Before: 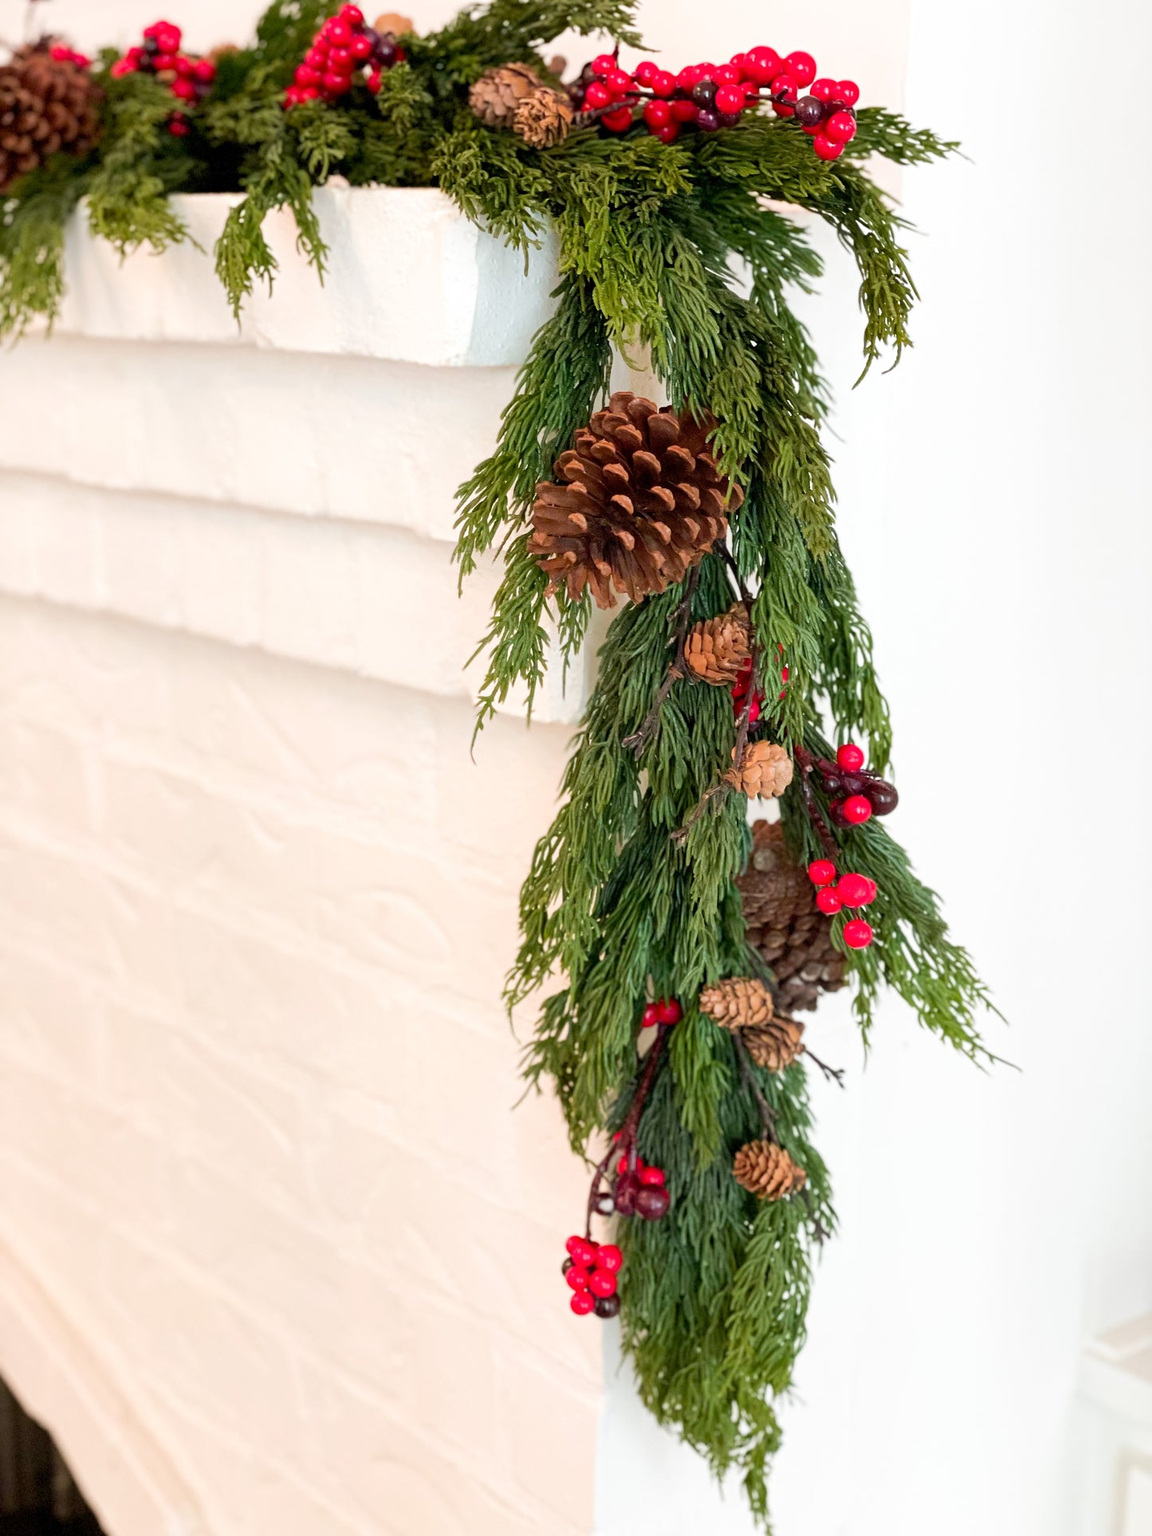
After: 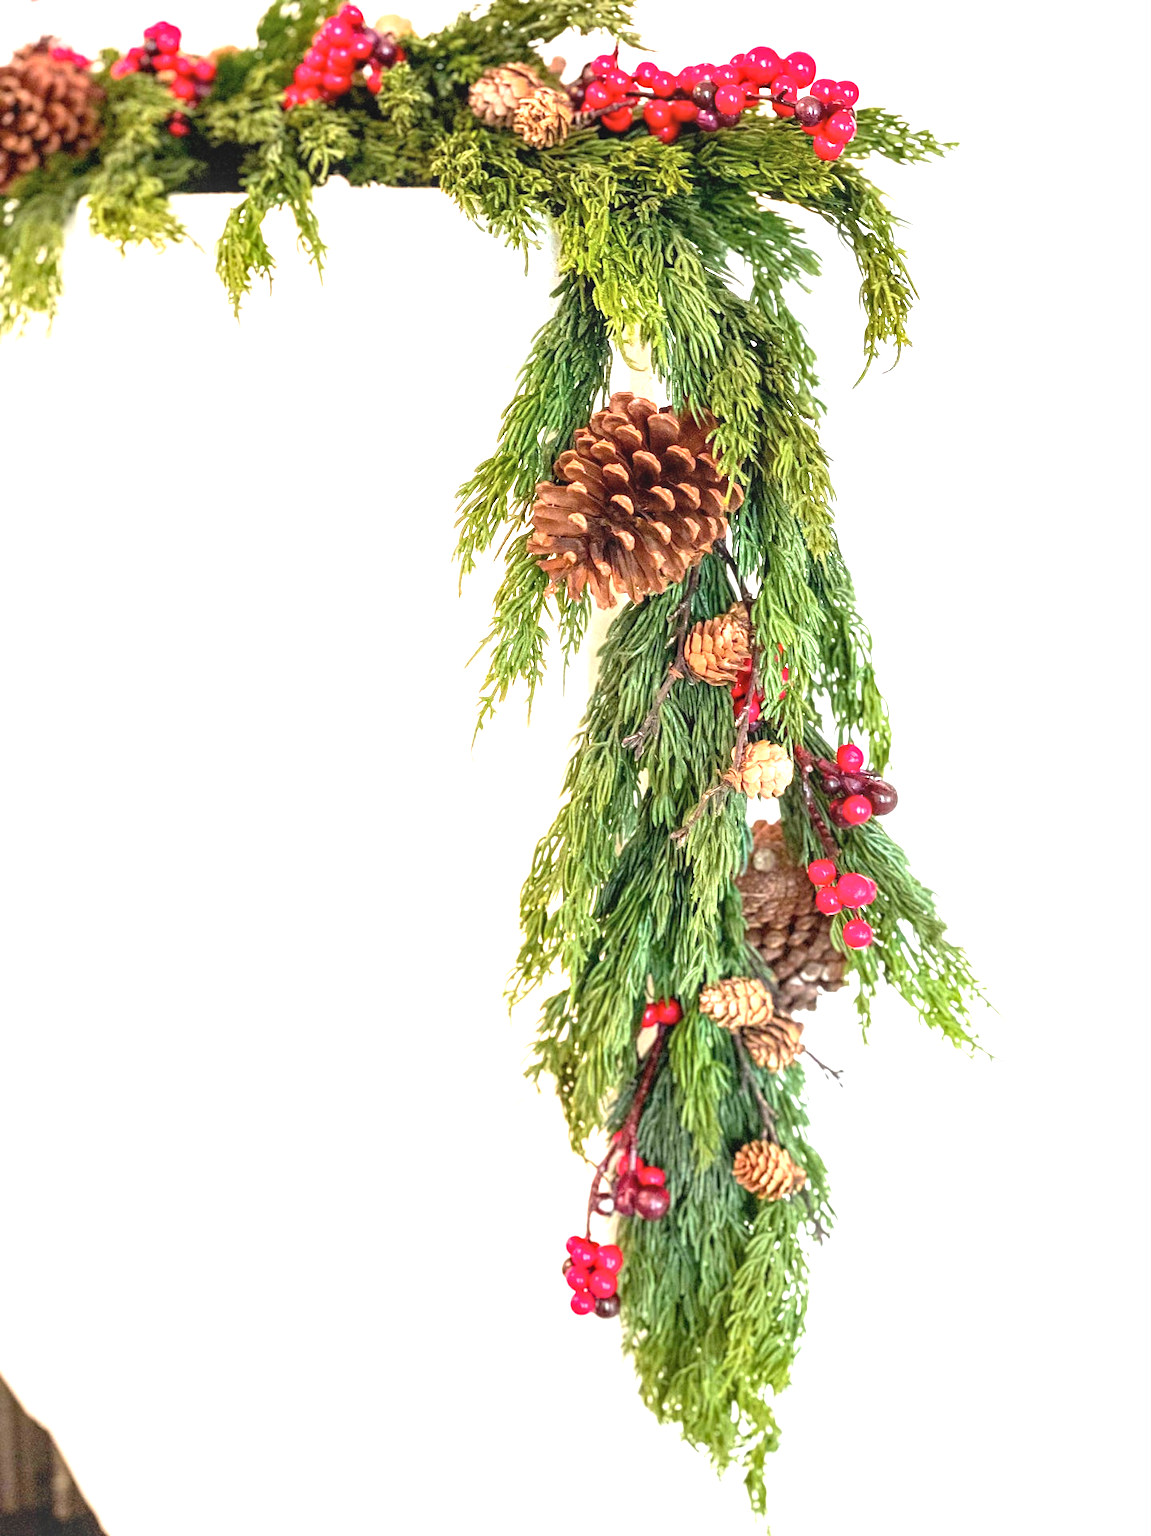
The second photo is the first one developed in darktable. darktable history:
local contrast: on, module defaults
exposure: black level correction 0, exposure 1.292 EV, compensate exposure bias true, compensate highlight preservation false
